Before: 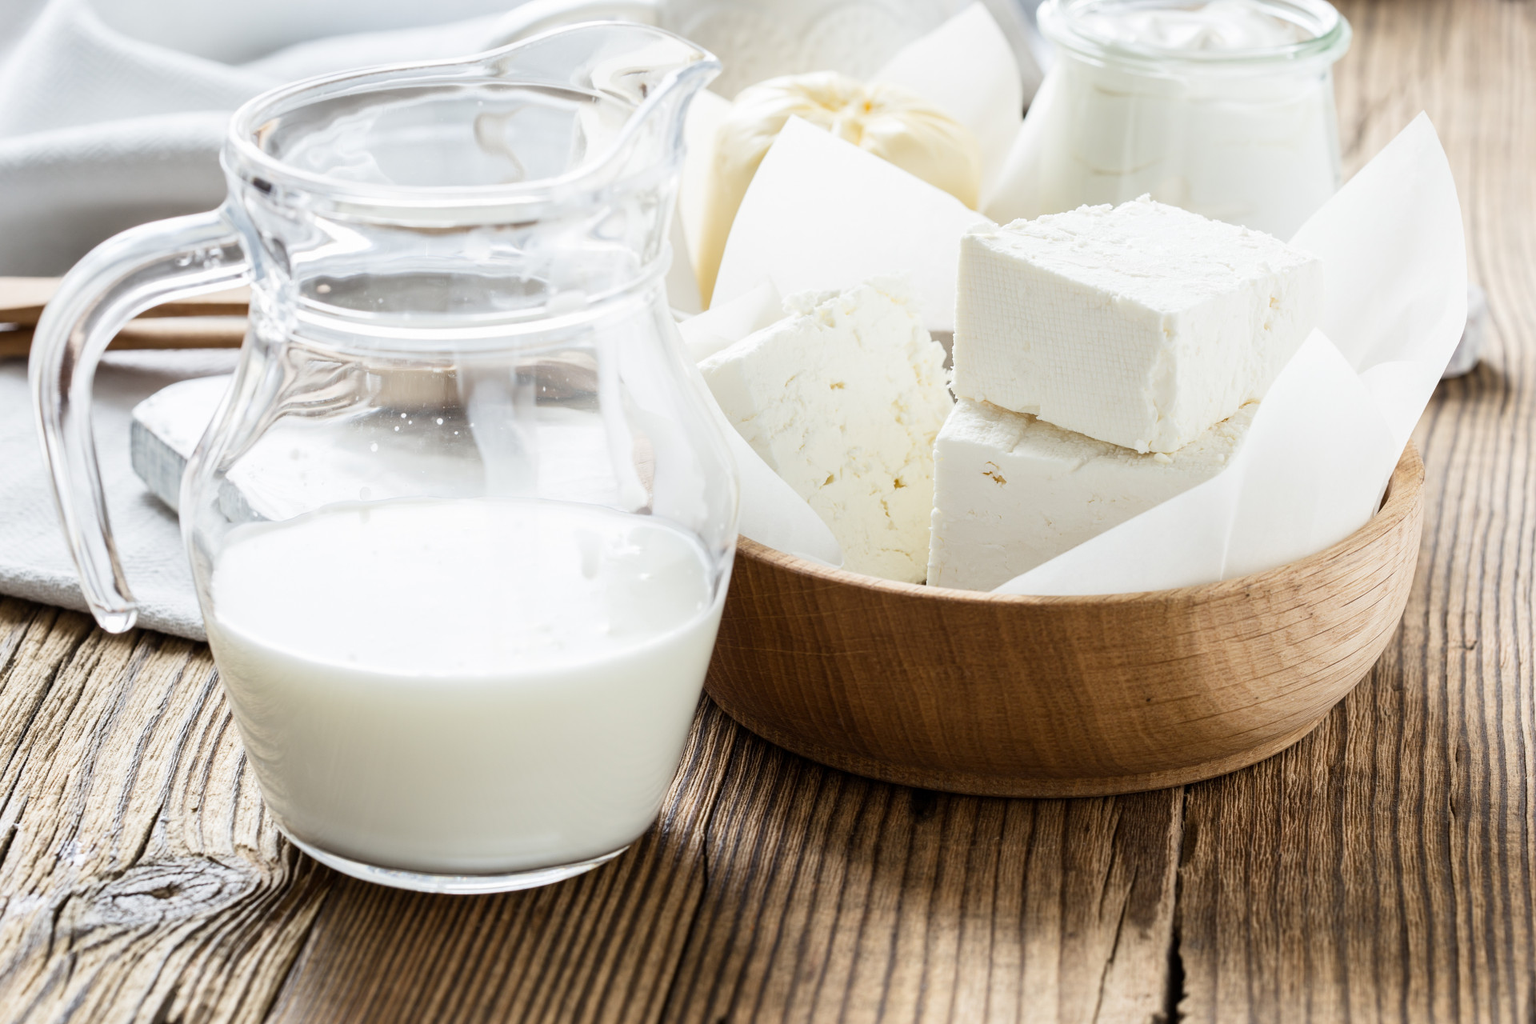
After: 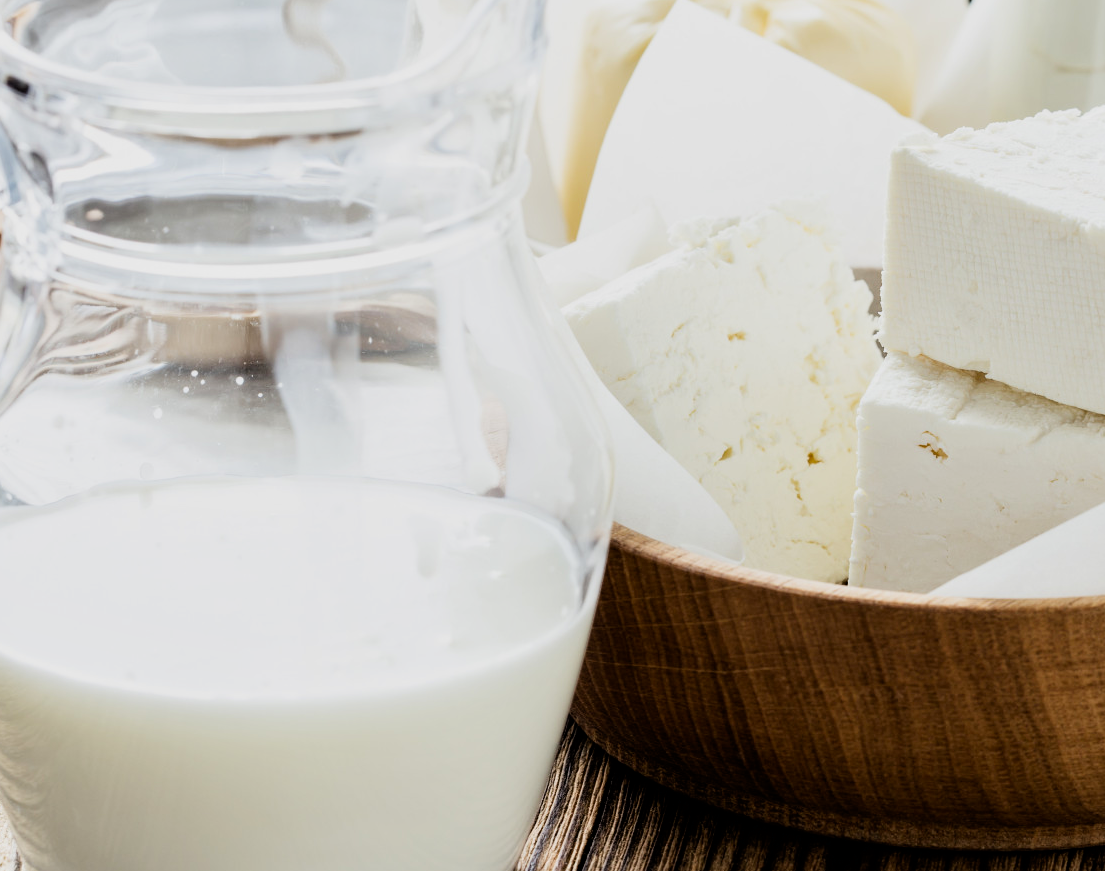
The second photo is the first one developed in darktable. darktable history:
crop: left 16.19%, top 11.466%, right 26.238%, bottom 20.426%
filmic rgb: black relative exposure -7.97 EV, white relative exposure 4.01 EV, hardness 4.15, latitude 50.11%, contrast 1.101, iterations of high-quality reconstruction 0
contrast equalizer: octaves 7, y [[0.524, 0.538, 0.547, 0.548, 0.538, 0.524], [0.5 ×6], [0.5 ×6], [0 ×6], [0 ×6]]
contrast brightness saturation: contrast 0.044, saturation 0.153
